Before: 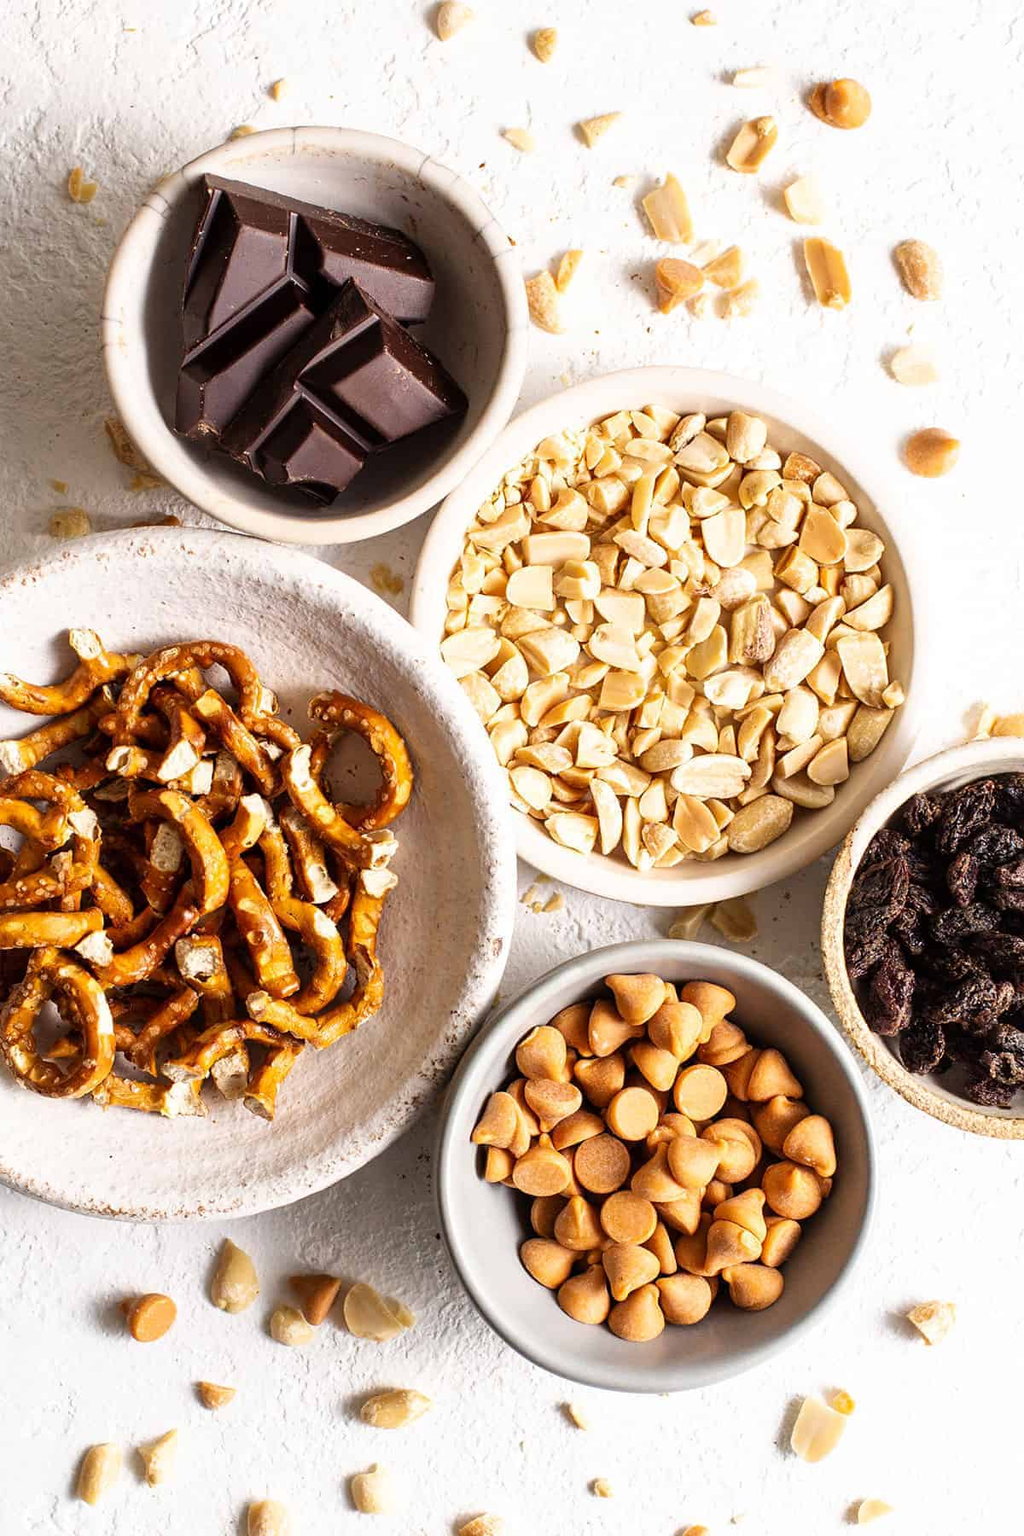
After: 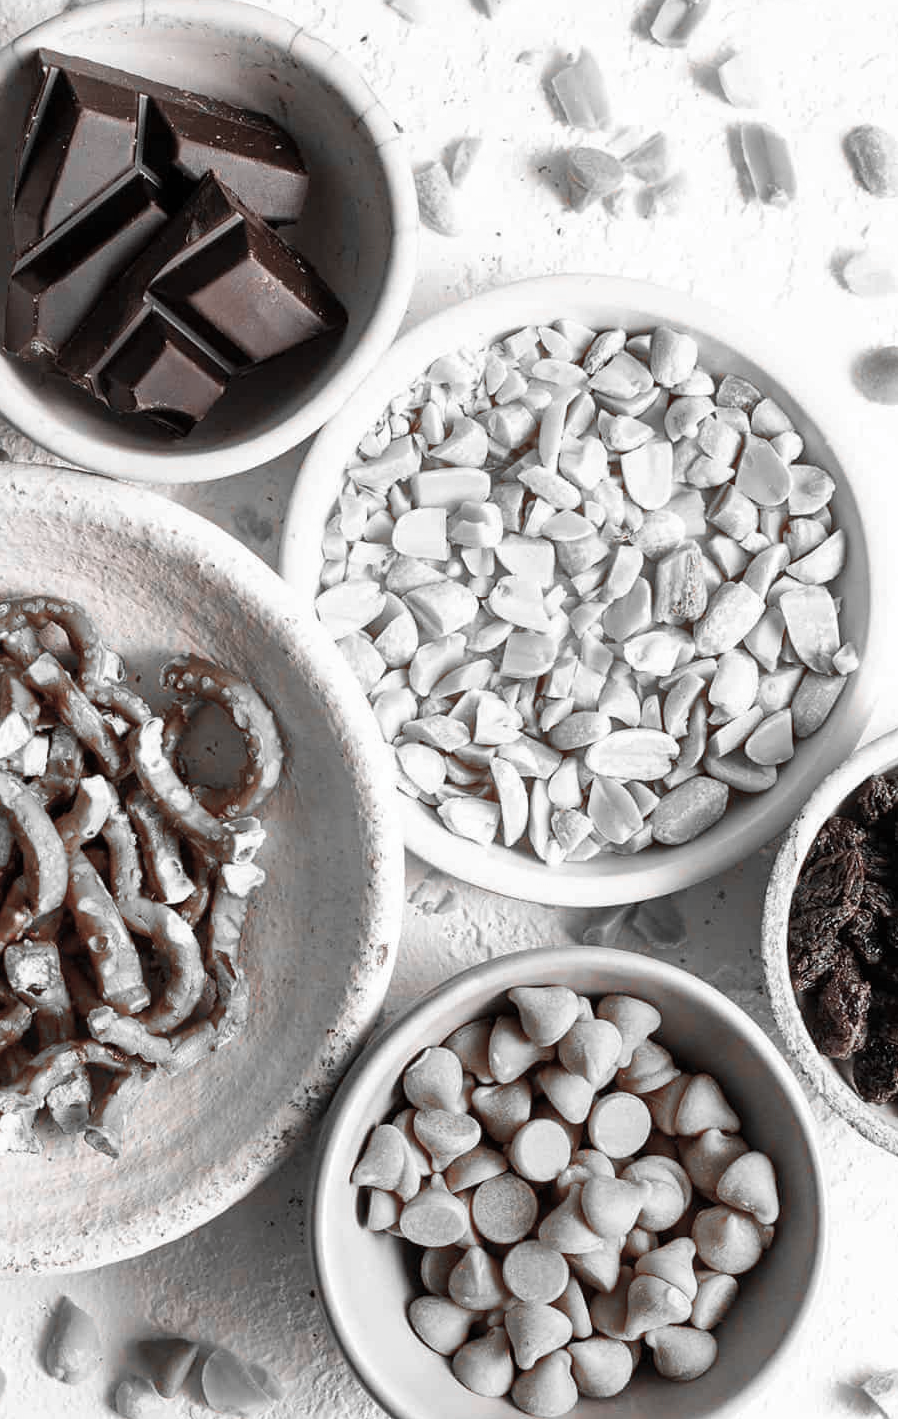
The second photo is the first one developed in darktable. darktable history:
shadows and highlights: shadows 25, highlights -25
white balance: red 0.988, blue 1.017
exposure: compensate highlight preservation false
crop: left 16.768%, top 8.653%, right 8.362%, bottom 12.485%
color zones: curves: ch1 [(0, 0.006) (0.094, 0.285) (0.171, 0.001) (0.429, 0.001) (0.571, 0.003) (0.714, 0.004) (0.857, 0.004) (1, 0.006)]
